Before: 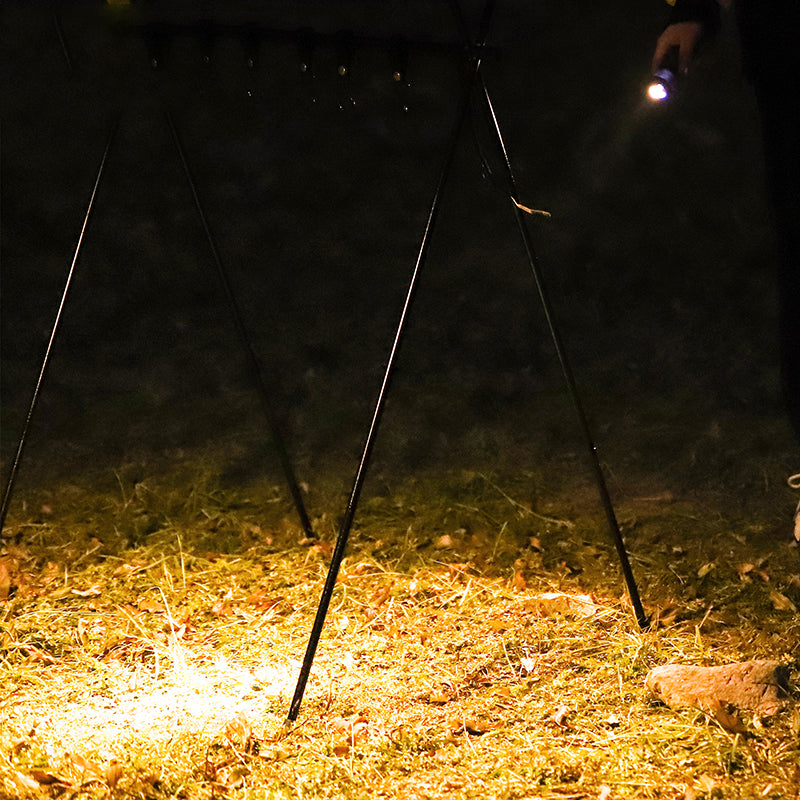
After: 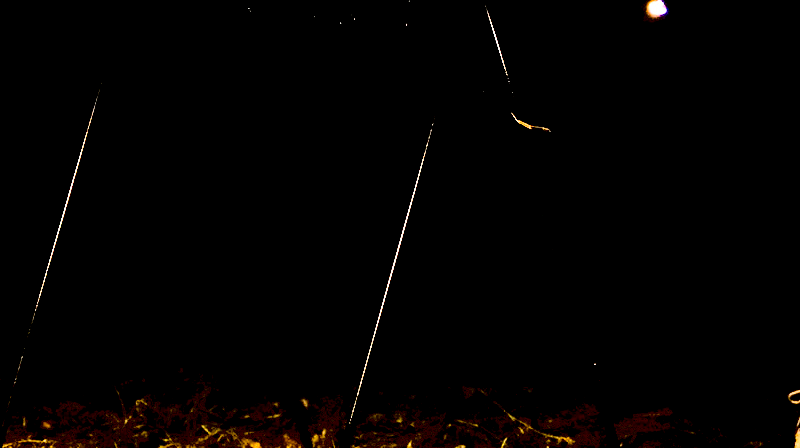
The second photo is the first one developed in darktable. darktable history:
exposure: black level correction 0.056, compensate highlight preservation false
white balance: red 1, blue 1
crop and rotate: top 10.605%, bottom 33.274%
rgb curve: curves: ch0 [(0, 0) (0.21, 0.15) (0.24, 0.21) (0.5, 0.75) (0.75, 0.96) (0.89, 0.99) (1, 1)]; ch1 [(0, 0.02) (0.21, 0.13) (0.25, 0.2) (0.5, 0.67) (0.75, 0.9) (0.89, 0.97) (1, 1)]; ch2 [(0, 0.02) (0.21, 0.13) (0.25, 0.2) (0.5, 0.67) (0.75, 0.9) (0.89, 0.97) (1, 1)], compensate middle gray true
